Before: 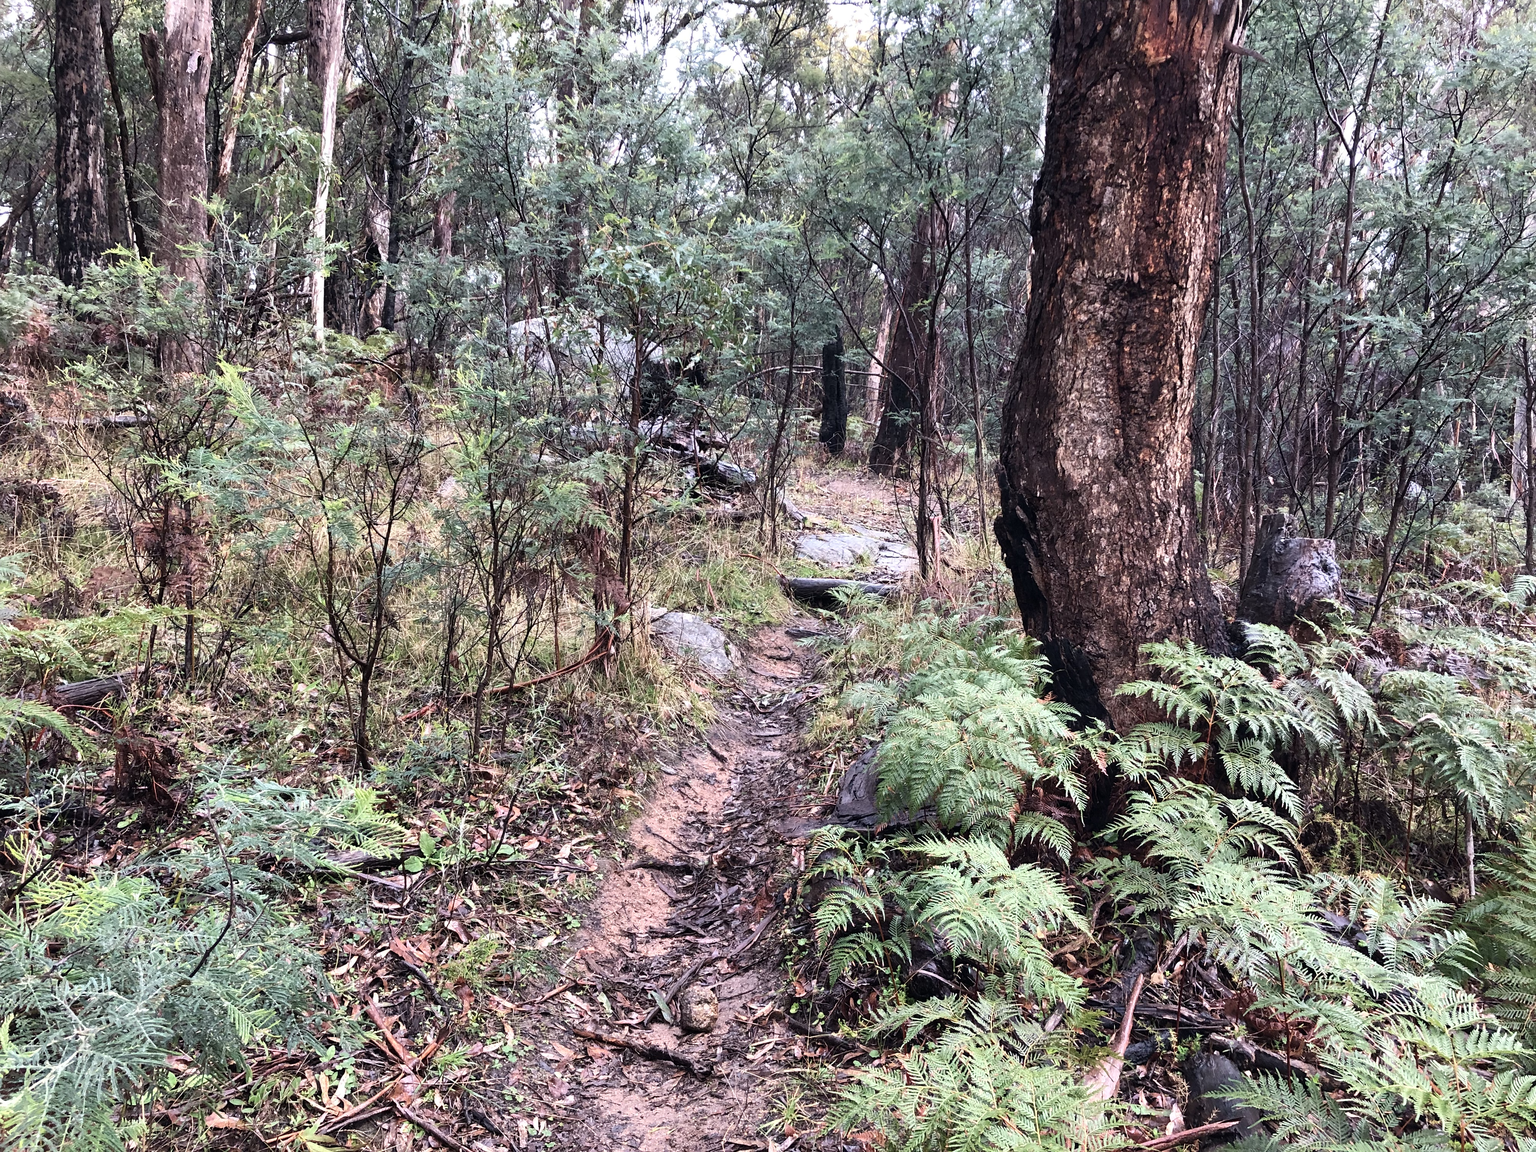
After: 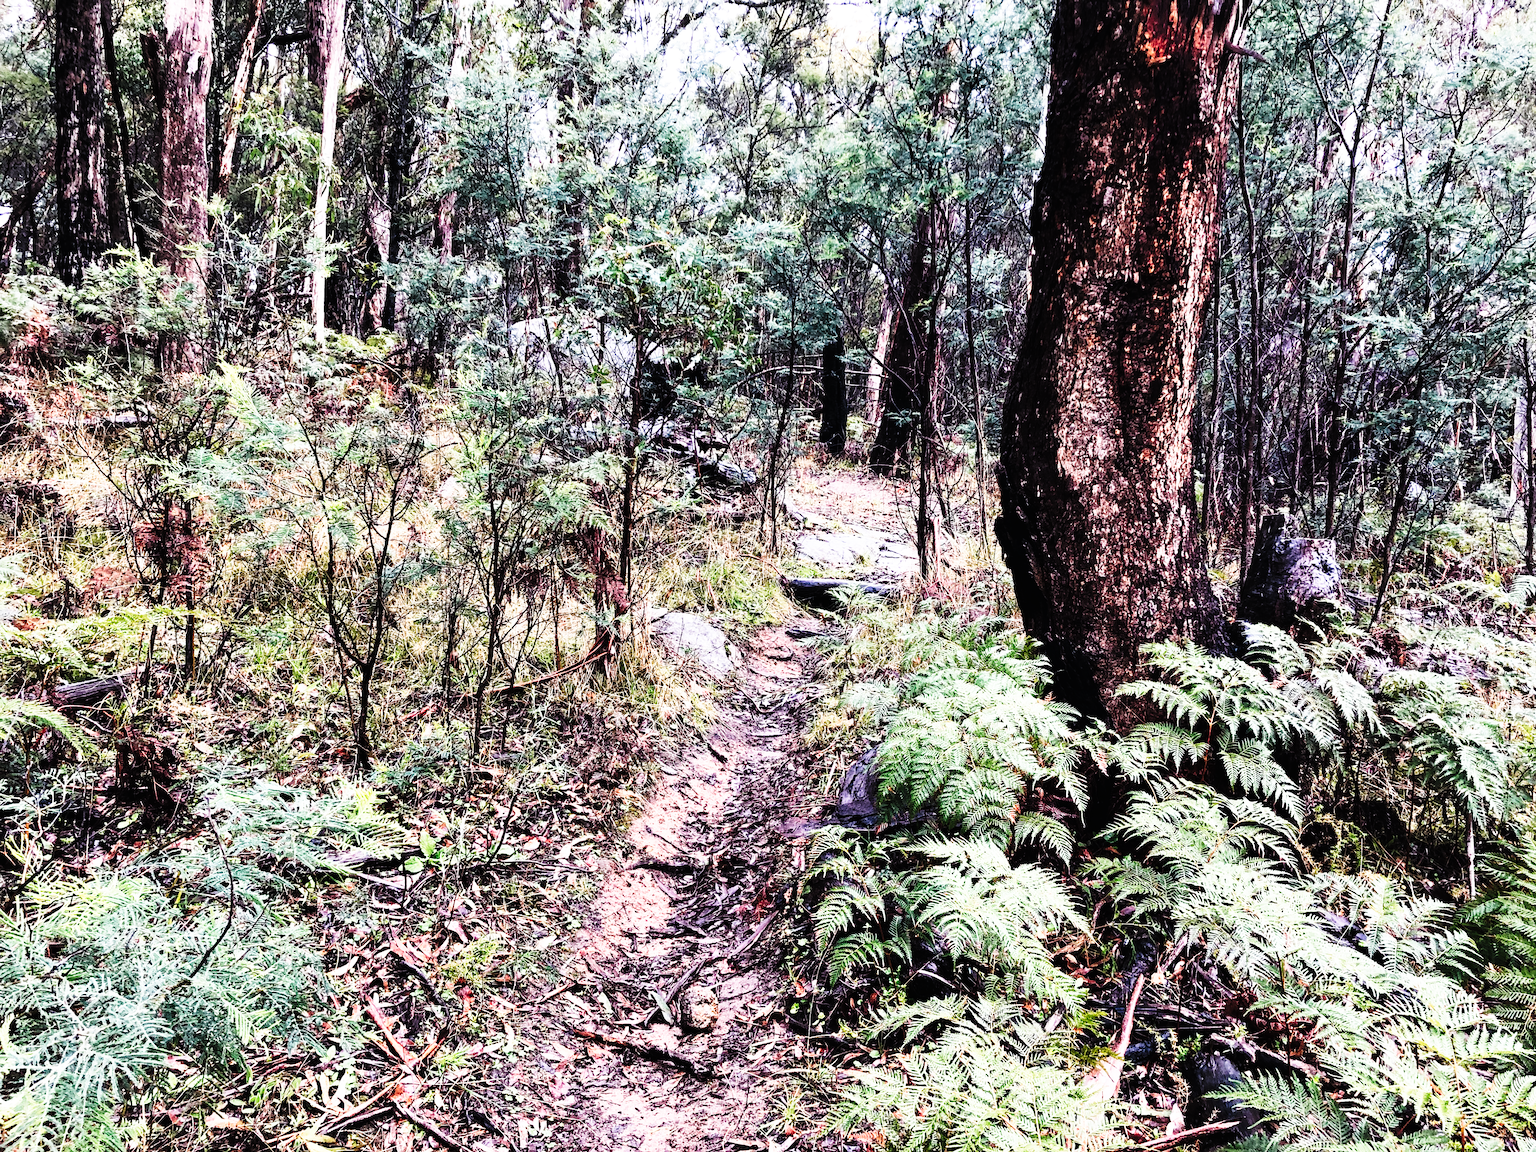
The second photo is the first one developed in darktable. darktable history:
tone curve: curves: ch0 [(0, 0) (0.003, 0.006) (0.011, 0.008) (0.025, 0.011) (0.044, 0.015) (0.069, 0.019) (0.1, 0.023) (0.136, 0.03) (0.177, 0.042) (0.224, 0.065) (0.277, 0.103) (0.335, 0.177) (0.399, 0.294) (0.468, 0.463) (0.543, 0.639) (0.623, 0.805) (0.709, 0.909) (0.801, 0.967) (0.898, 0.989) (1, 1)], preserve colors none
rgb curve: curves: ch0 [(0, 0) (0.136, 0.078) (0.262, 0.245) (0.414, 0.42) (1, 1)], compensate middle gray true, preserve colors basic power
